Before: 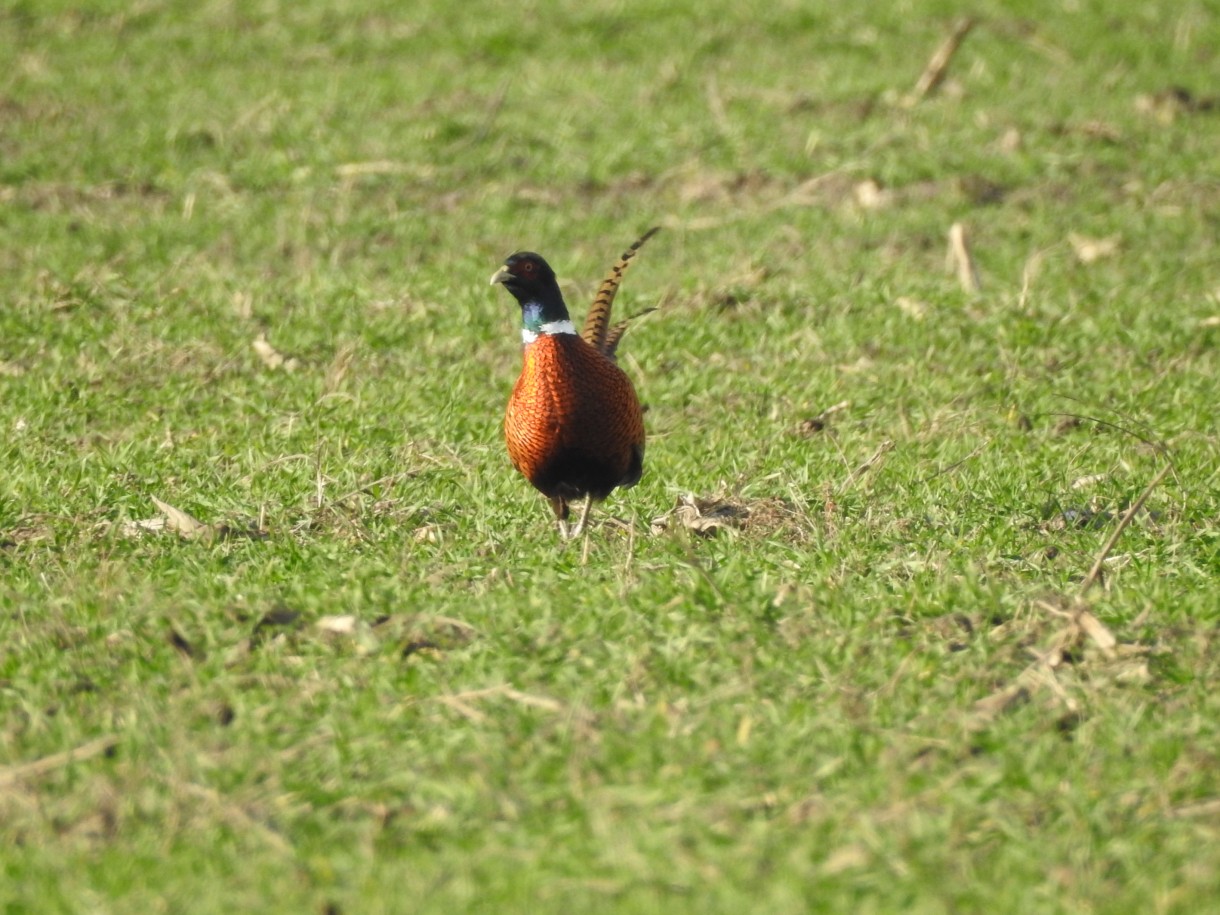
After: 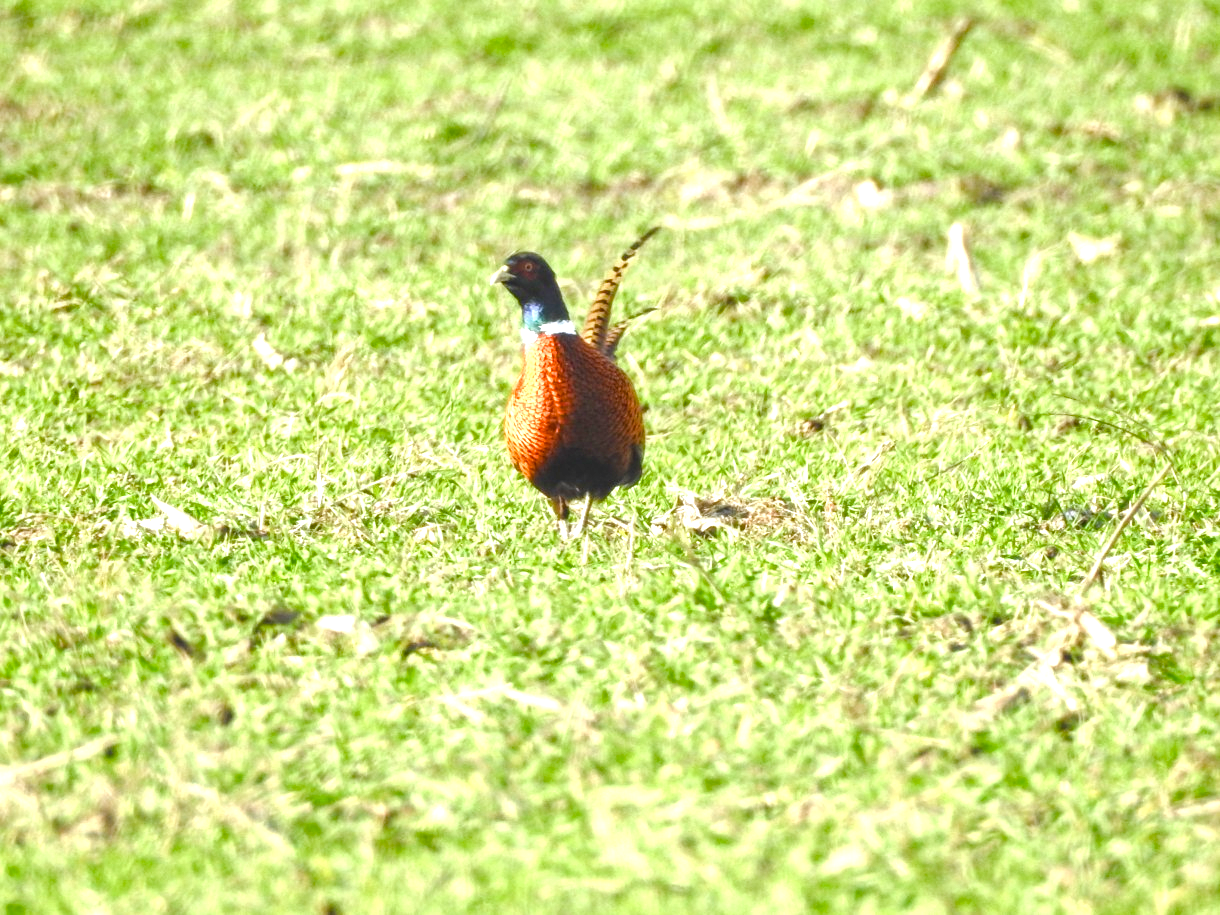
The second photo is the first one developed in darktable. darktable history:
local contrast: on, module defaults
exposure: black level correction 0, exposure 0.593 EV, compensate highlight preservation false
color balance rgb: highlights gain › luminance 16.752%, highlights gain › chroma 2.837%, highlights gain › hue 262.12°, perceptual saturation grading › global saturation 0.087%, perceptual saturation grading › highlights -17.182%, perceptual saturation grading › mid-tones 32.399%, perceptual saturation grading › shadows 50.532%, perceptual brilliance grading › global brilliance 10.571%, perceptual brilliance grading › shadows 14.471%
